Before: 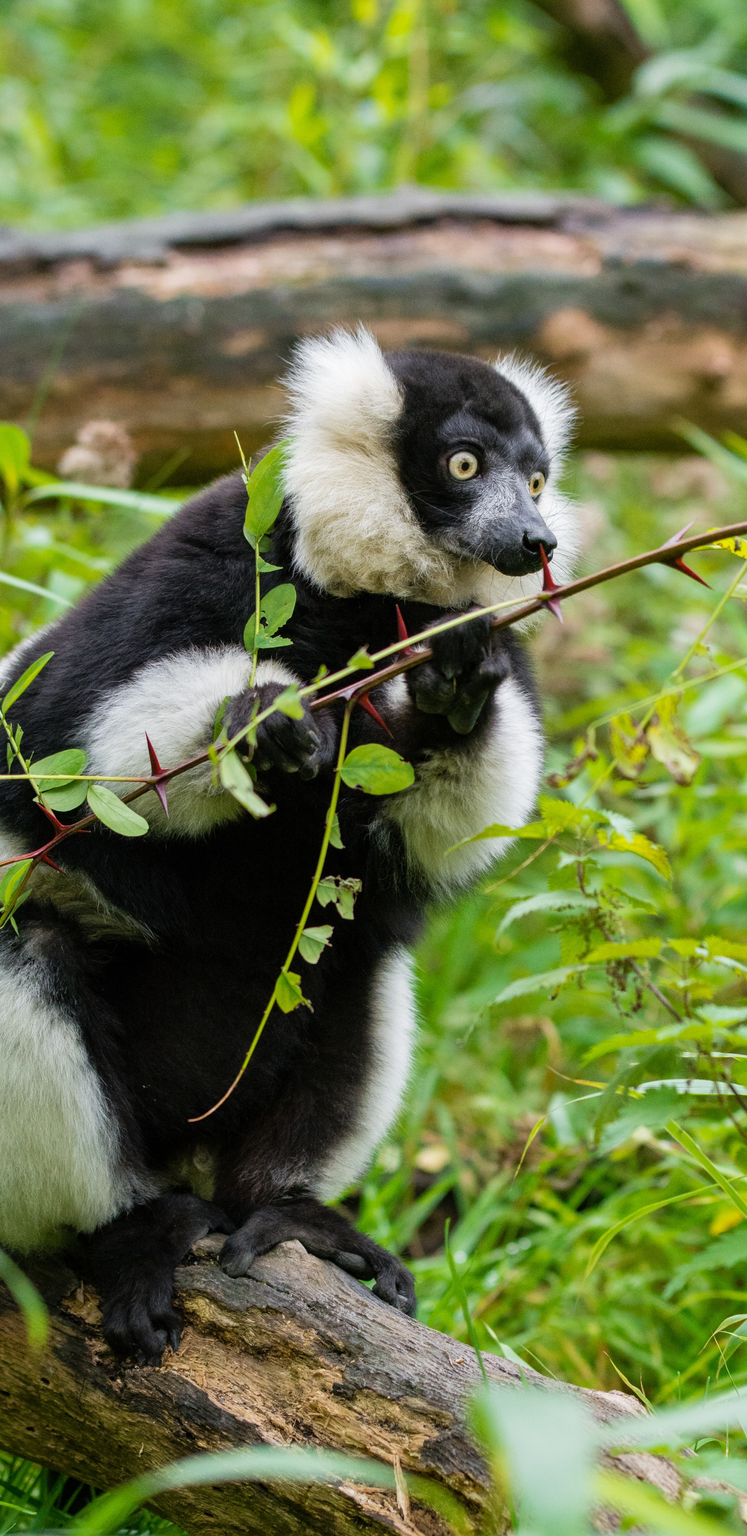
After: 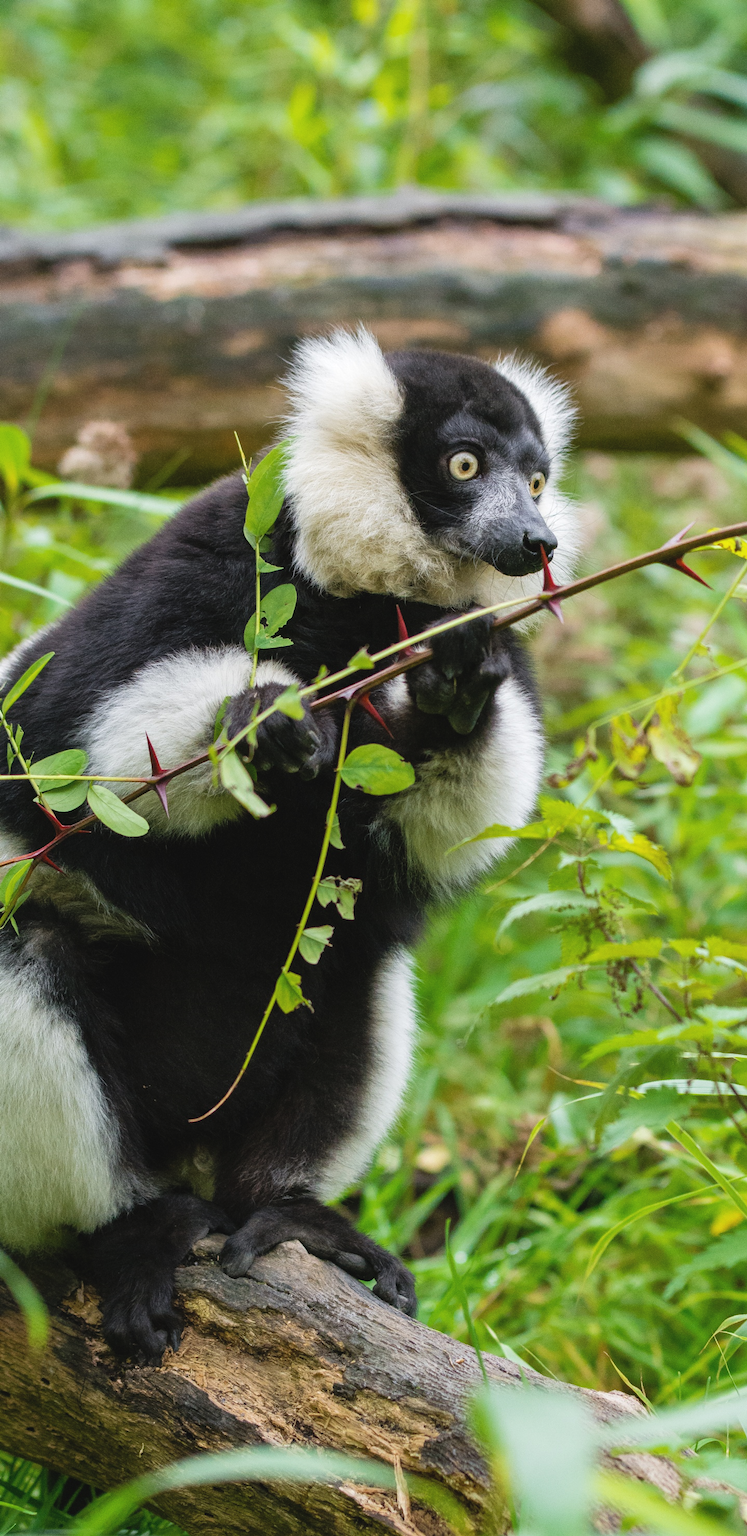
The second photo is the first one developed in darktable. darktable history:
exposure: black level correction -0.005, exposure 0.052 EV, compensate highlight preservation false
